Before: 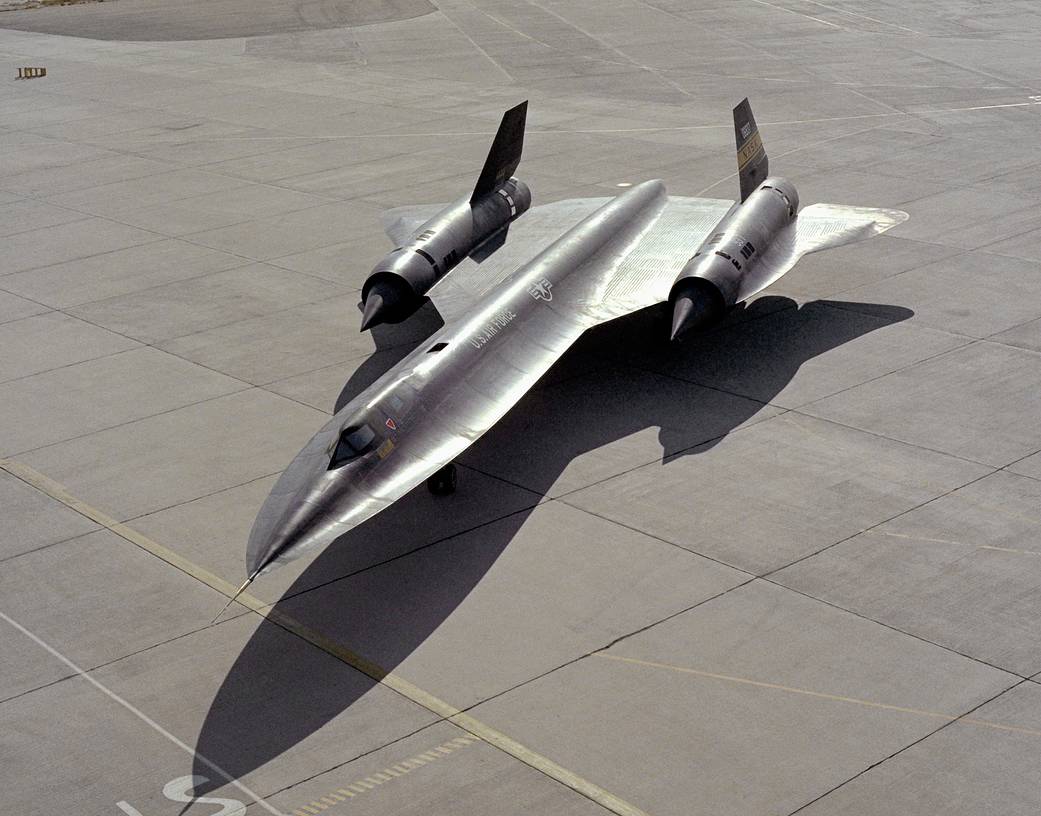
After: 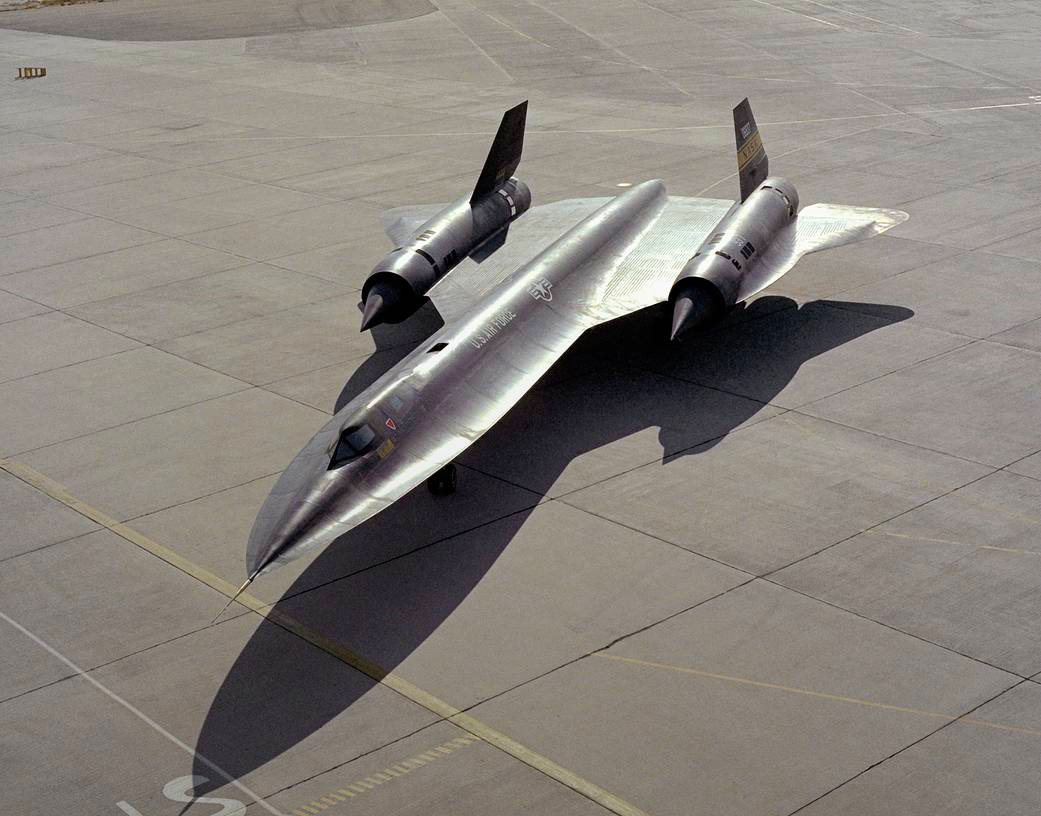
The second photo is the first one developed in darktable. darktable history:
graduated density: rotation -180°, offset 27.42
velvia: on, module defaults
